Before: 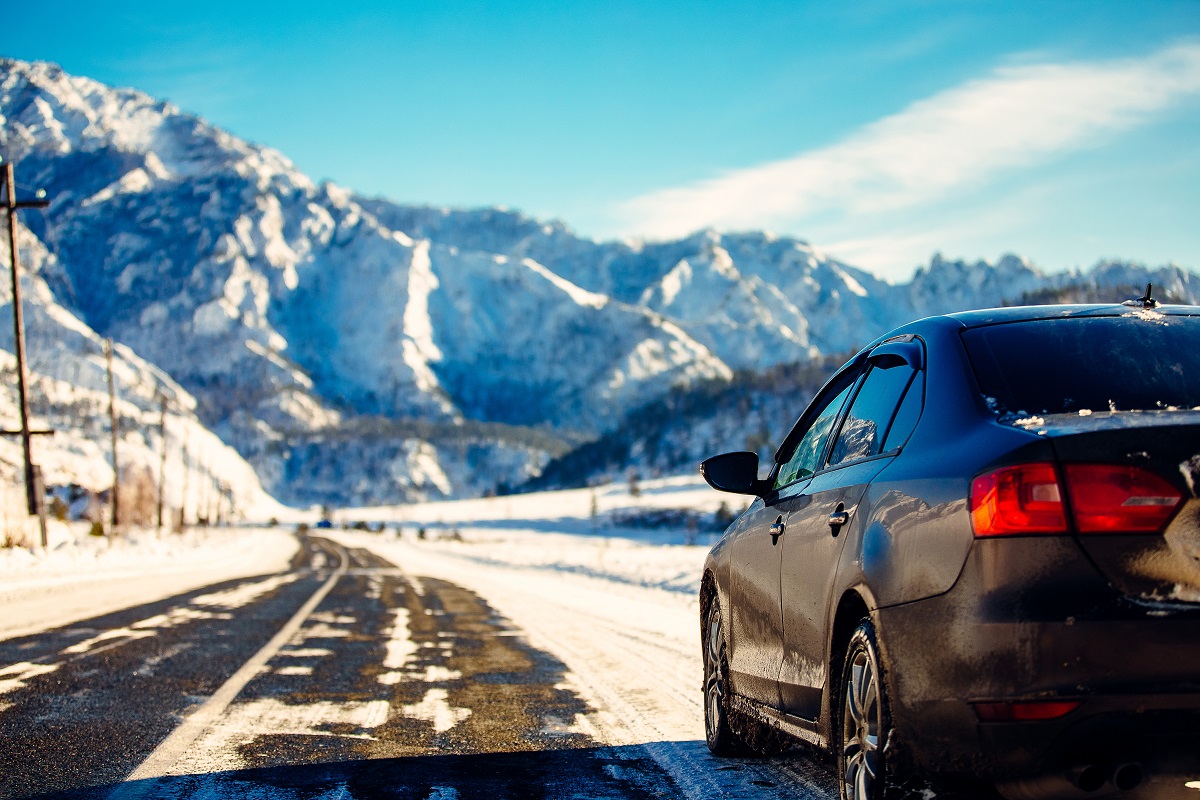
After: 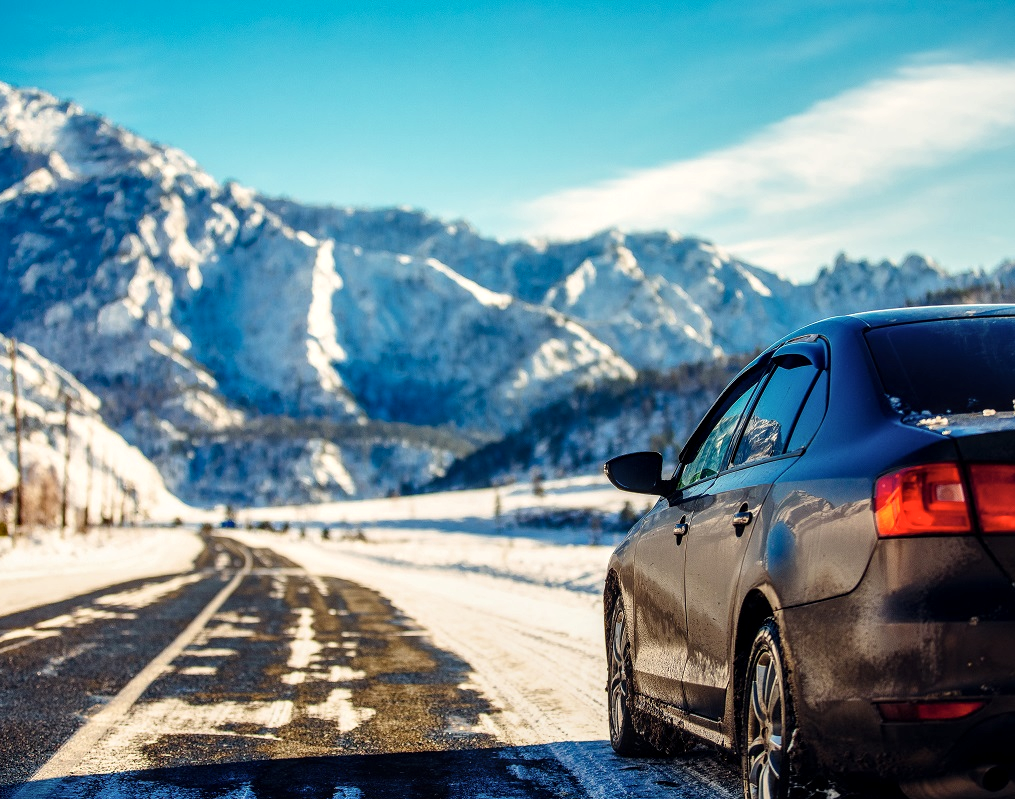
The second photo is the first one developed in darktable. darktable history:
crop: left 8.017%, right 7.386%
shadows and highlights: shadows 37.78, highlights -27.97, soften with gaussian
local contrast: on, module defaults
